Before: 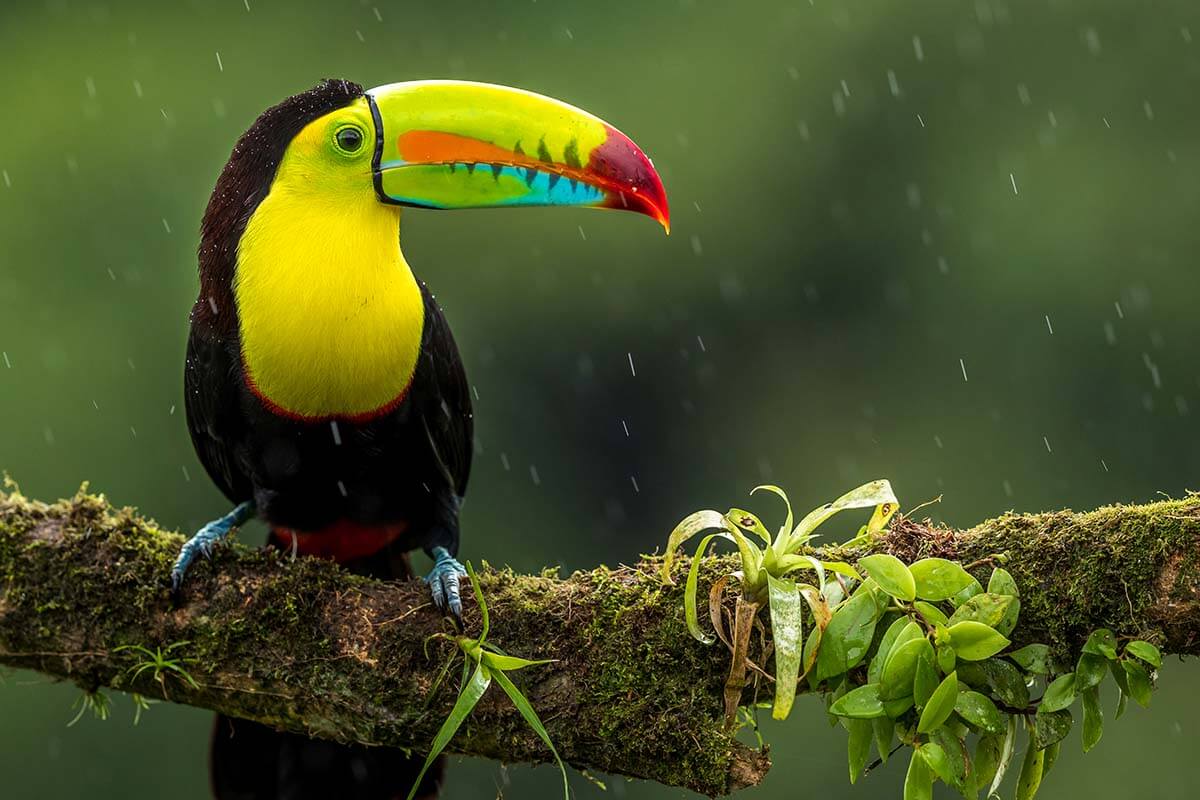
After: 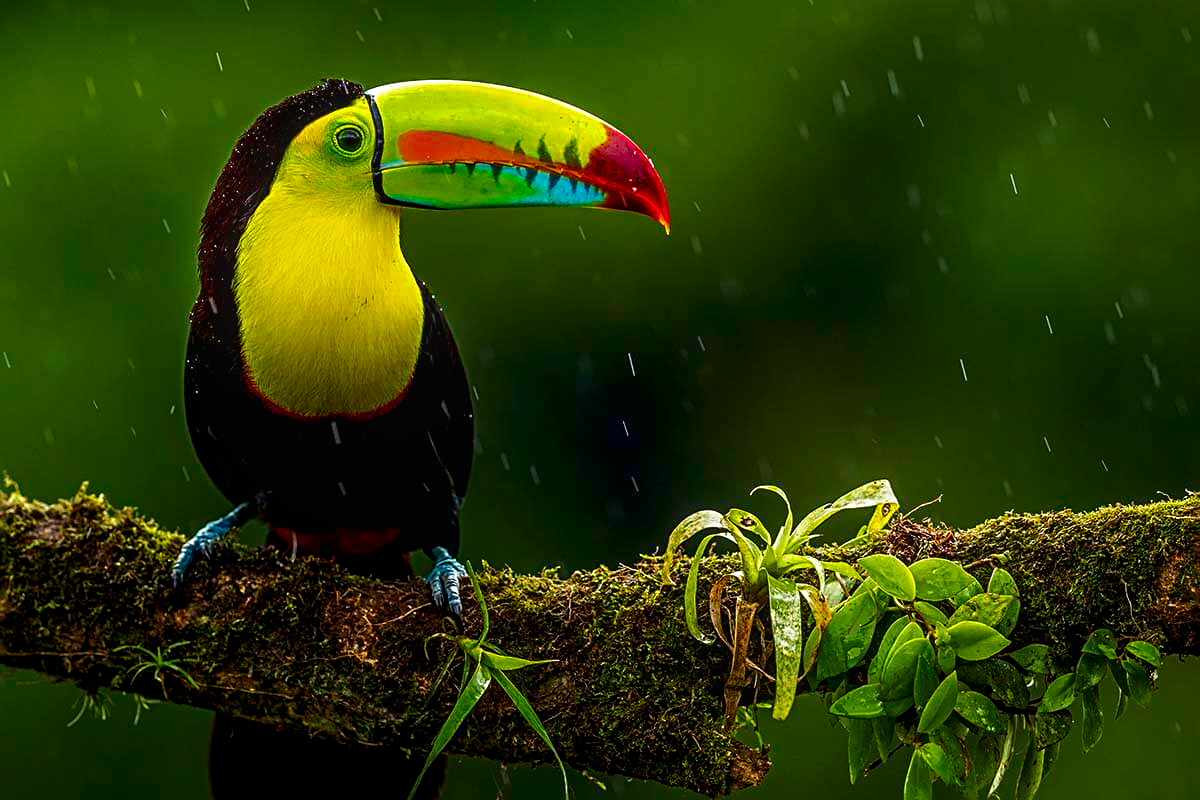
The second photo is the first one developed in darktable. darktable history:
exposure: black level correction 0.009, exposure 0.12 EV, compensate exposure bias true, compensate highlight preservation false
local contrast: detail 110%
color balance rgb: perceptual saturation grading › global saturation 19.823%
sharpen: radius 2.758
contrast brightness saturation: brightness -0.247, saturation 0.204
